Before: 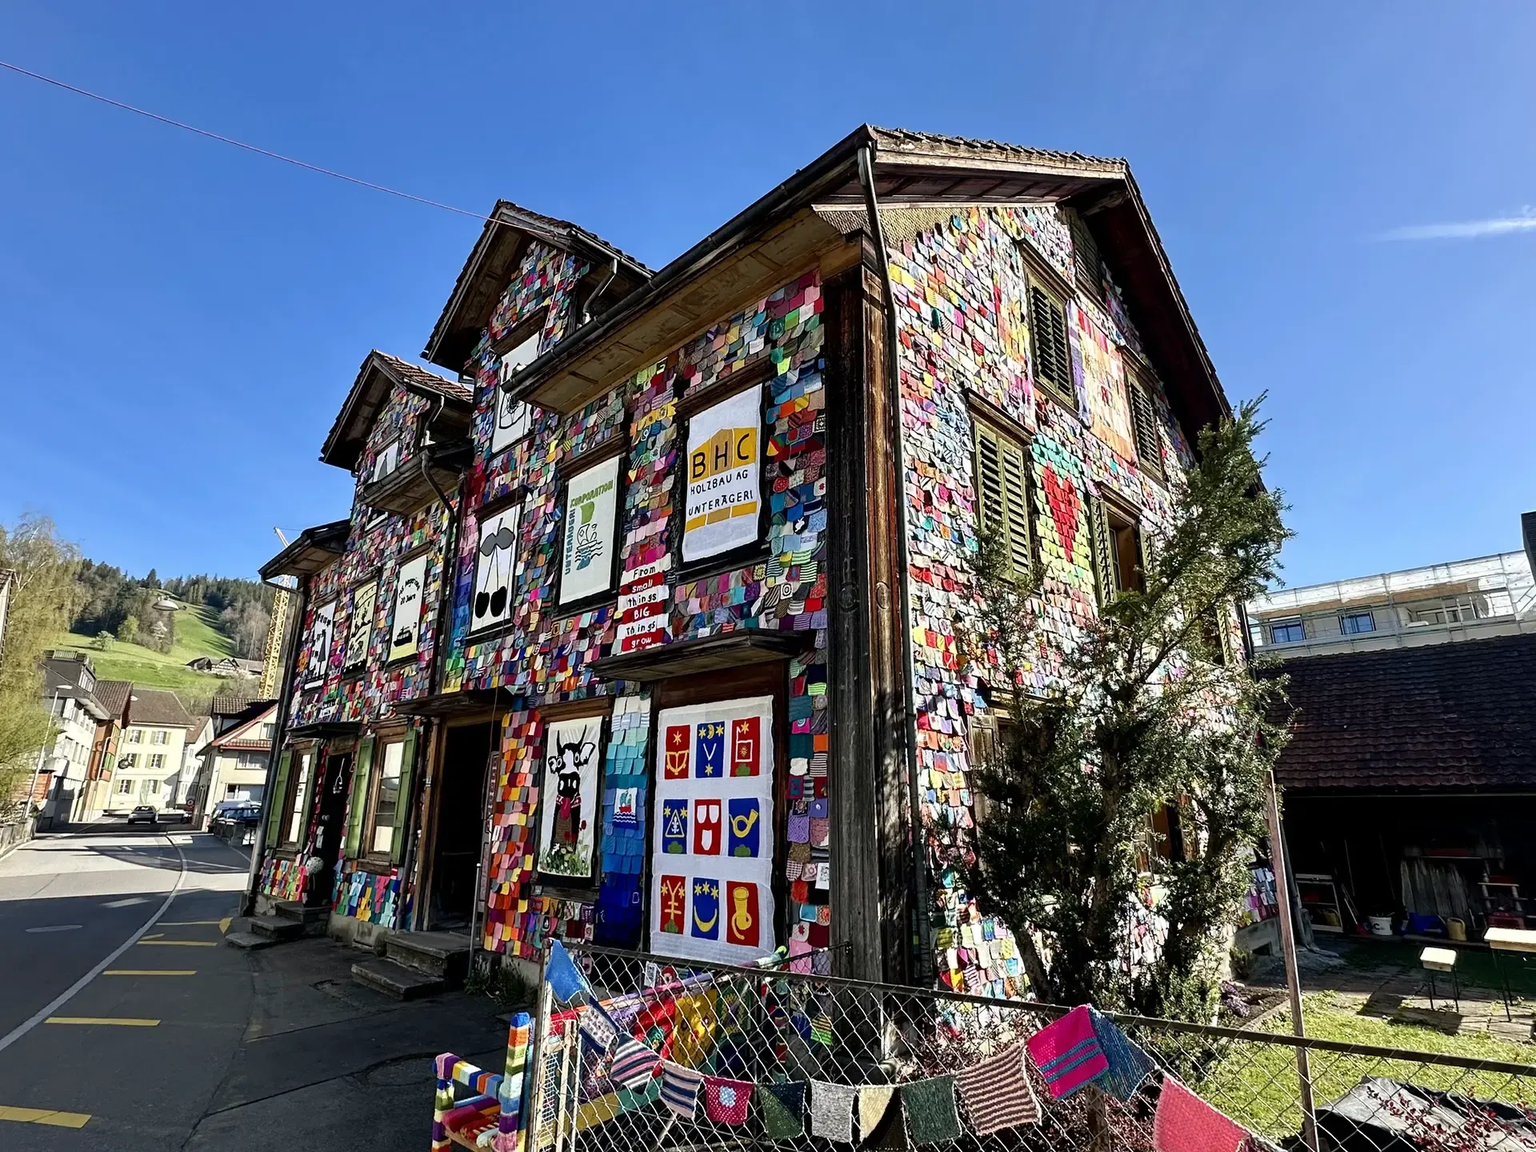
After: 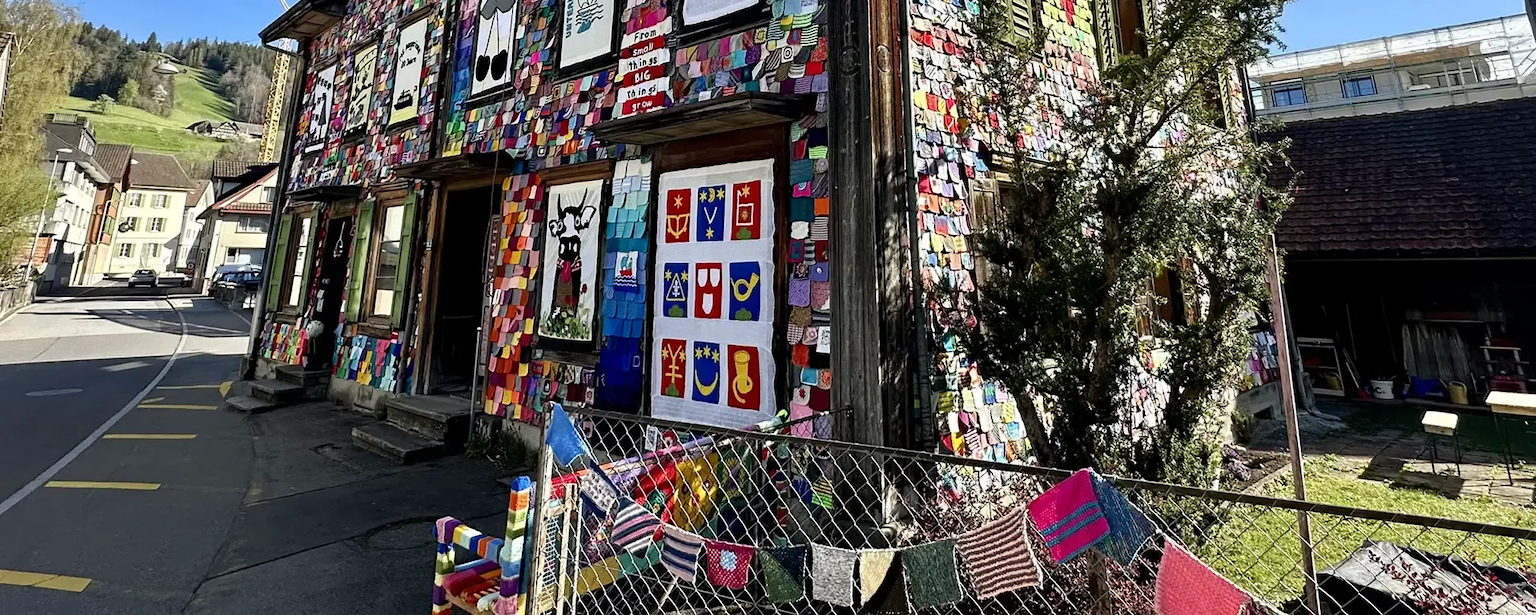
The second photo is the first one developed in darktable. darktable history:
crop and rotate: top 46.665%, right 0.093%
